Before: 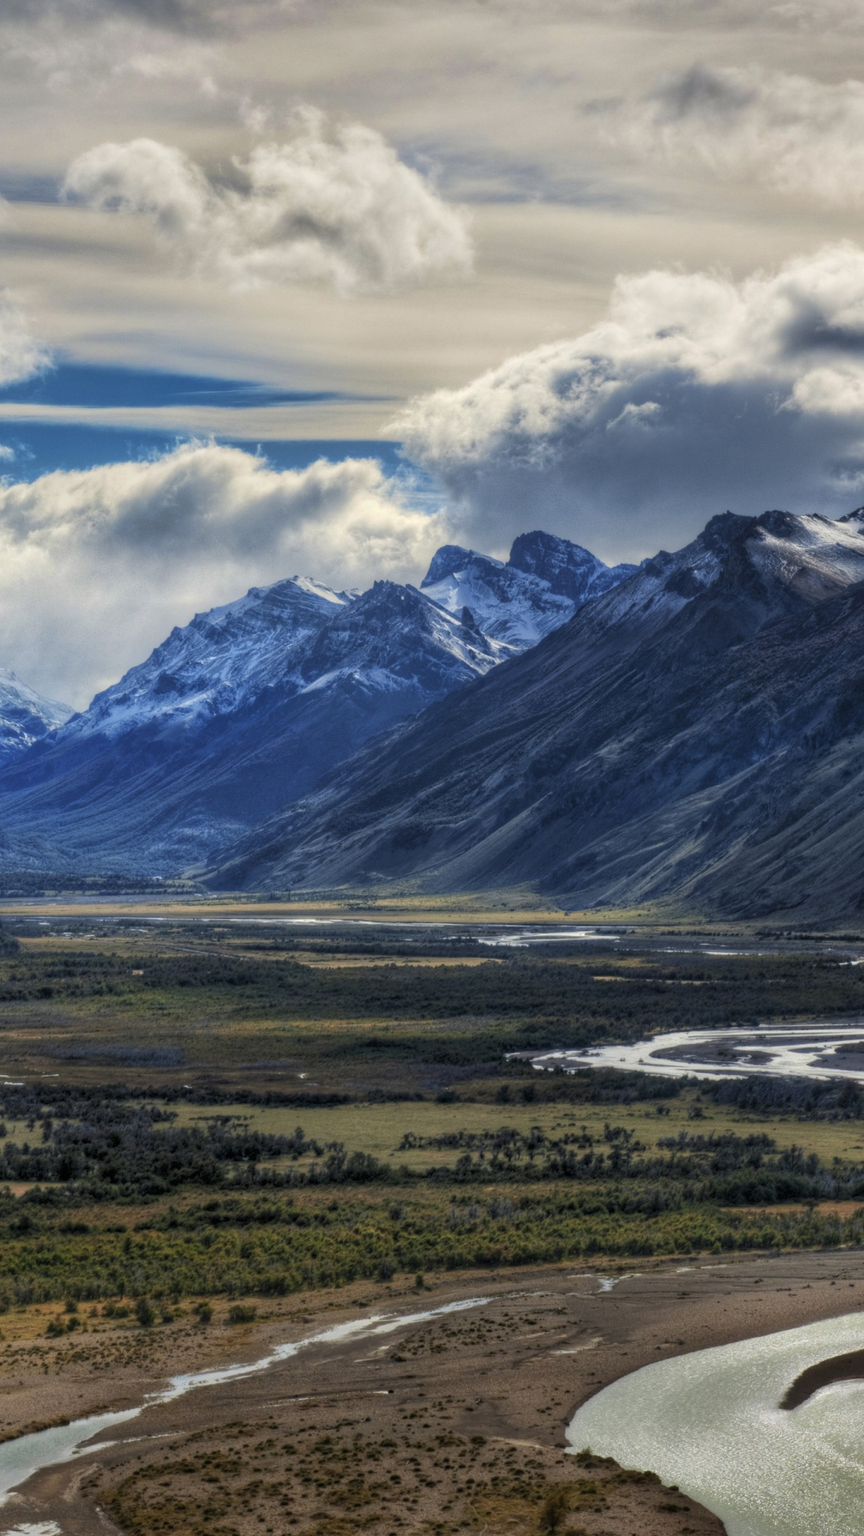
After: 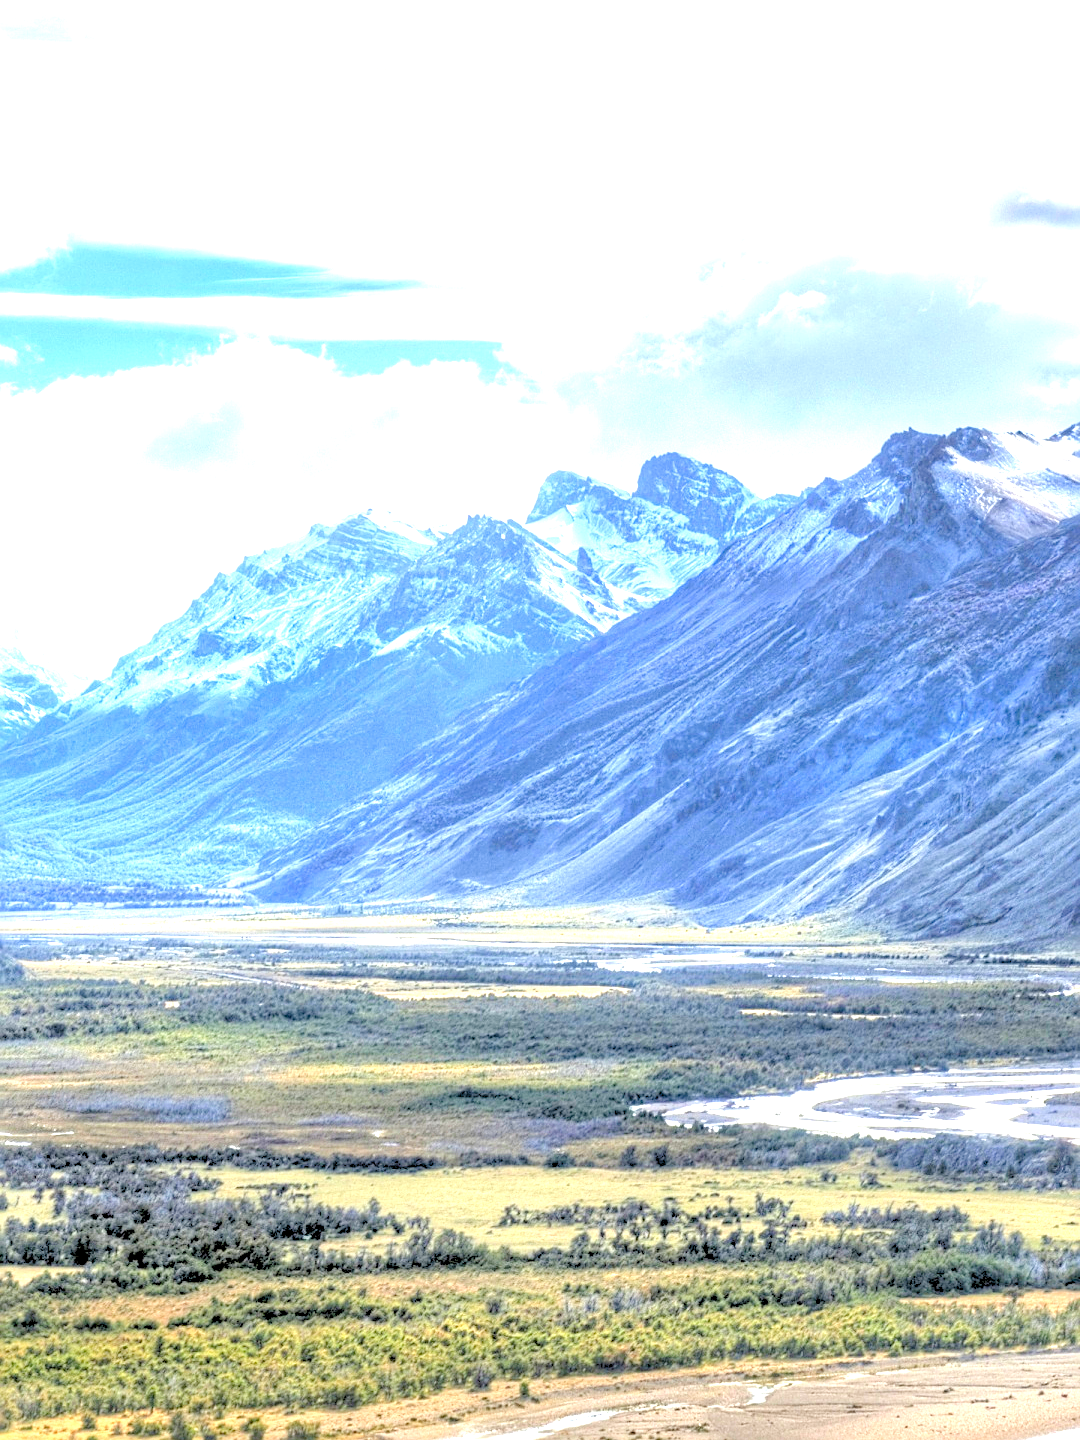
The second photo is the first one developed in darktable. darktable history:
exposure: black level correction 0.001, exposure 2.607 EV, compensate exposure bias true, compensate highlight preservation false
sharpen: on, module defaults
levels: levels [0.072, 0.414, 0.976]
crop: top 11.038%, bottom 13.962%
